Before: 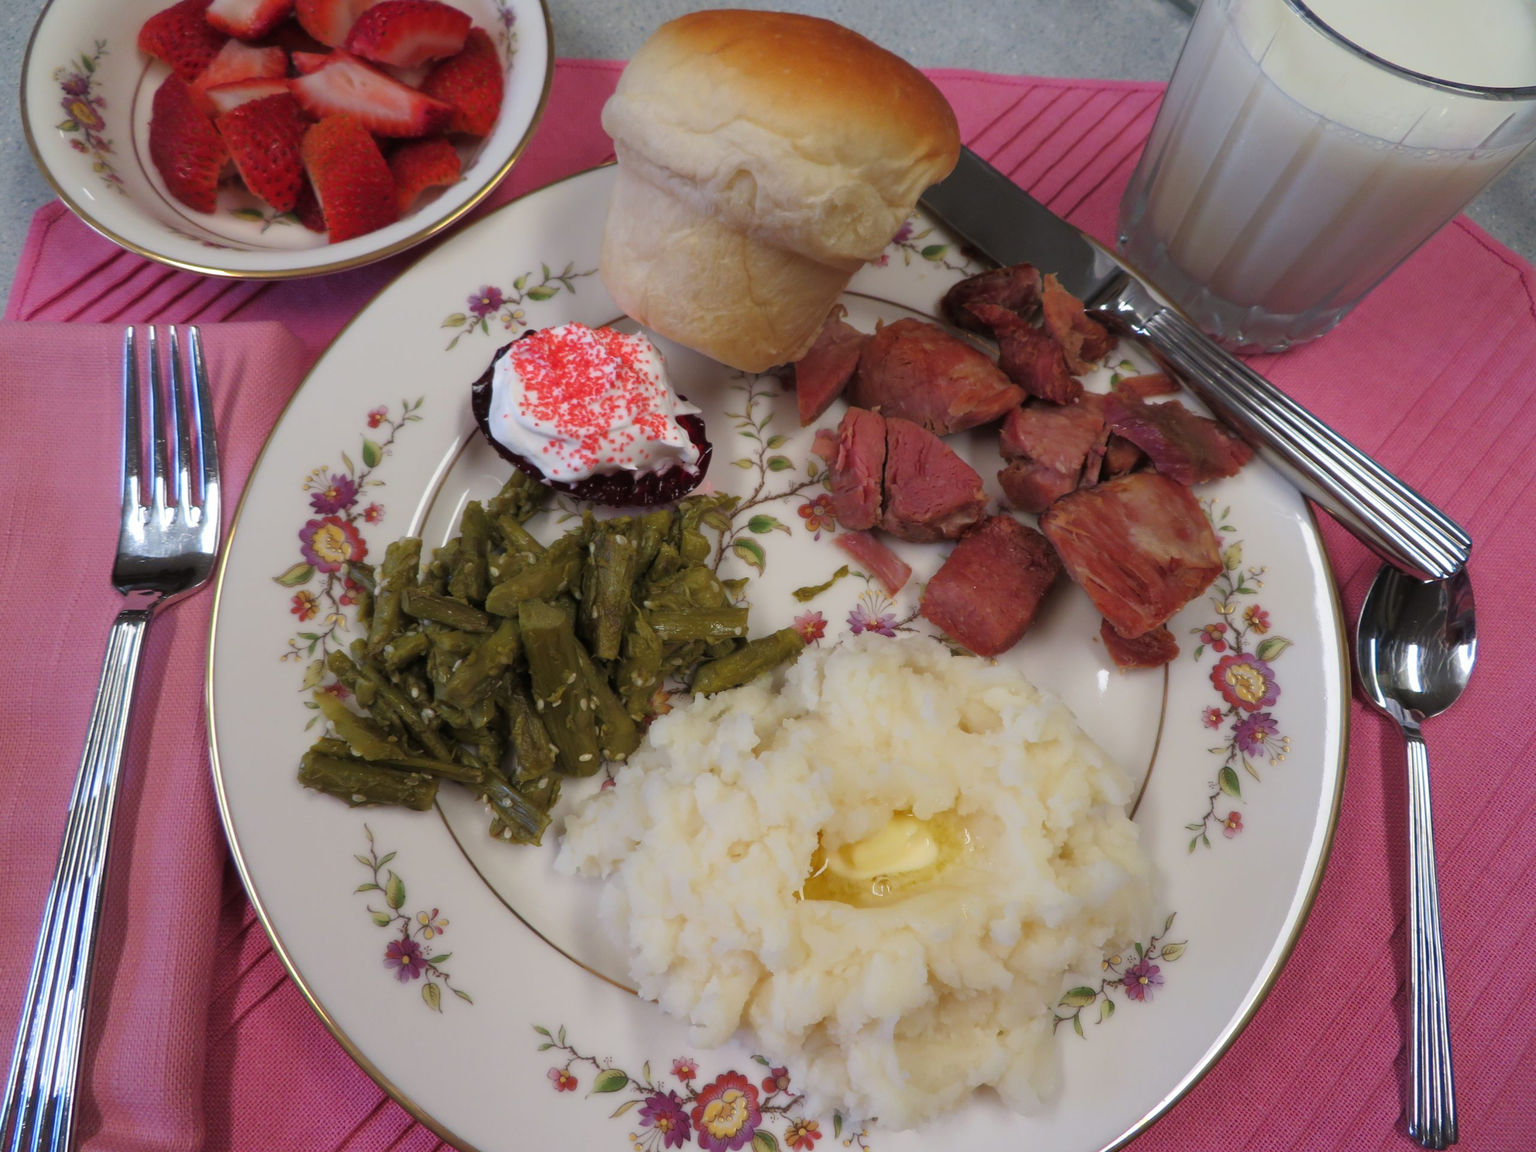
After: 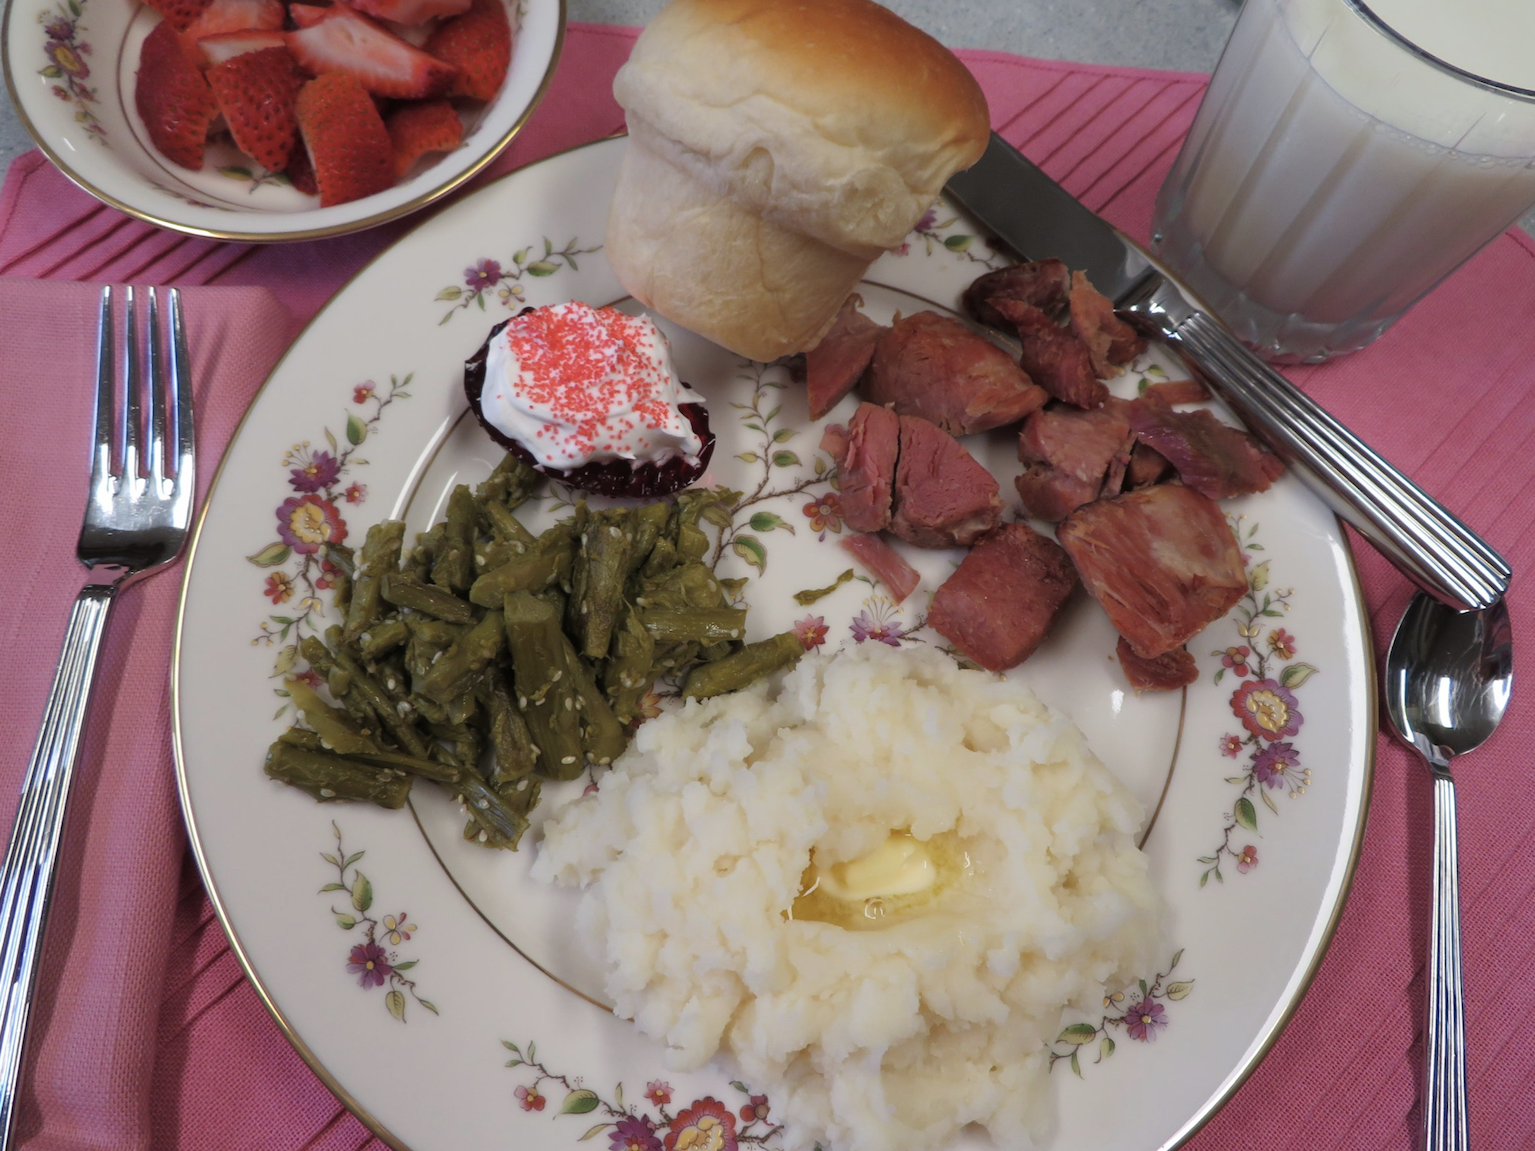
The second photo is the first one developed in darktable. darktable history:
color correction: saturation 0.8
crop and rotate: angle -2.38°
